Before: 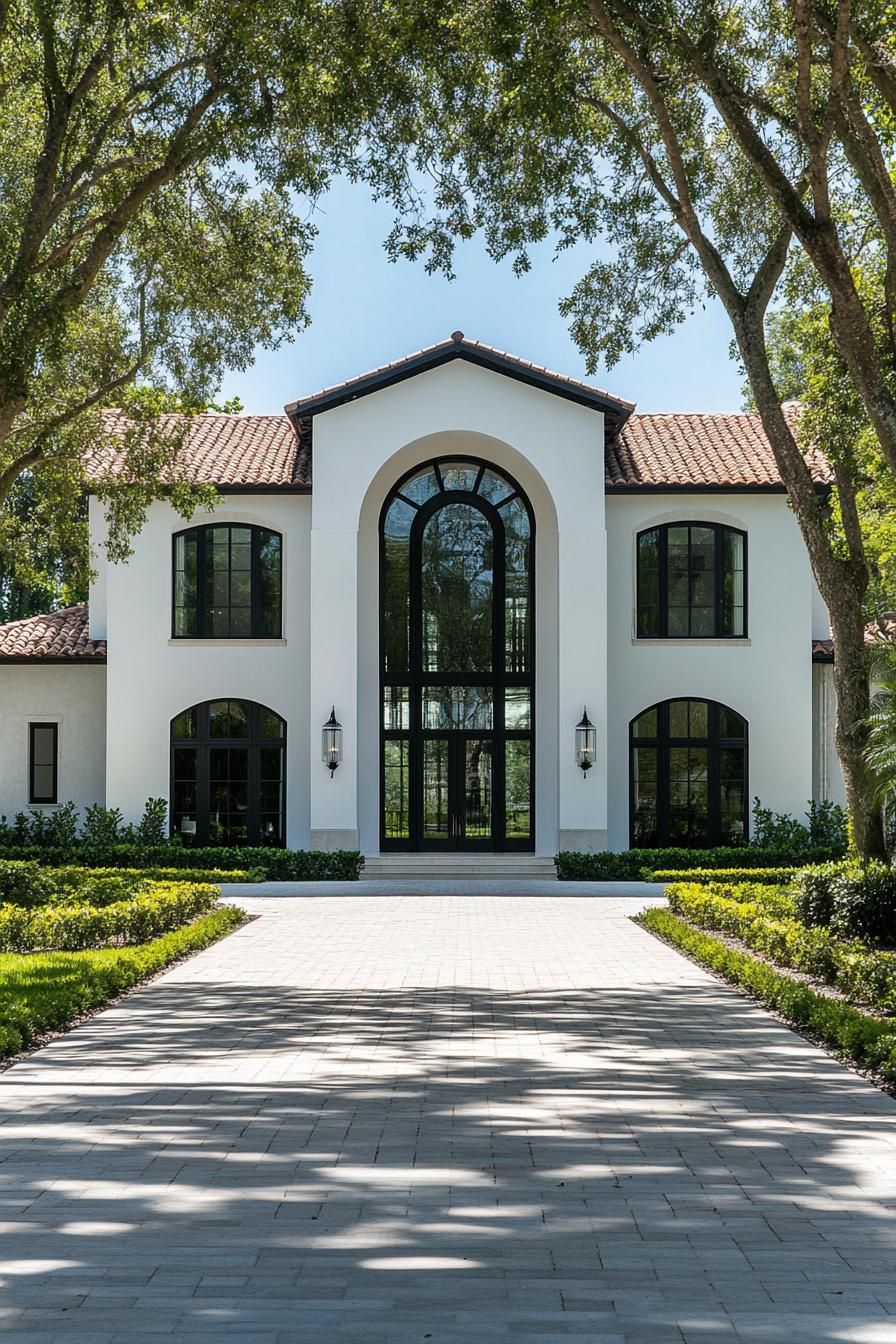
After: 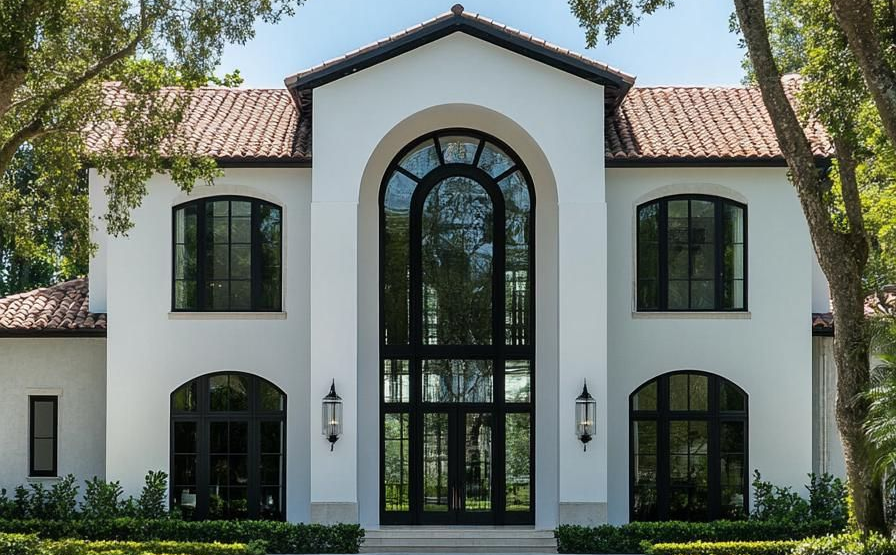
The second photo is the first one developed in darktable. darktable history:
crop and rotate: top 24.366%, bottom 34.325%
